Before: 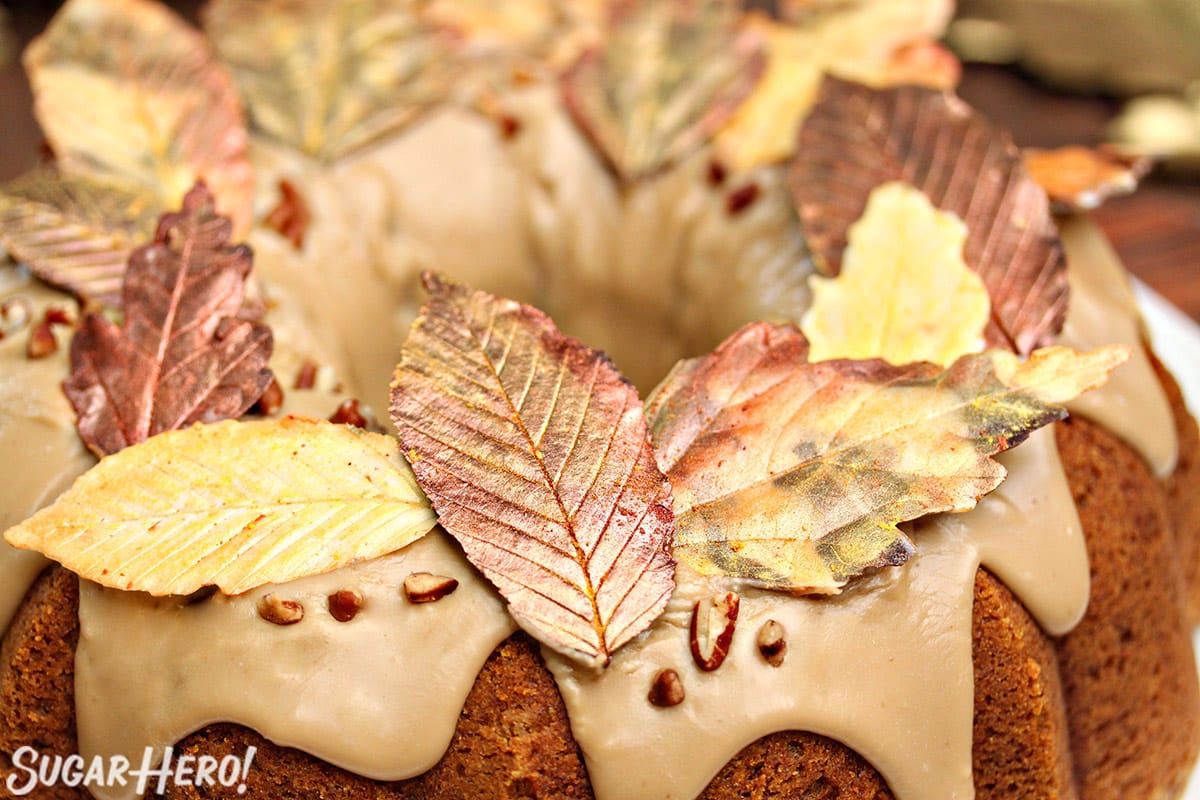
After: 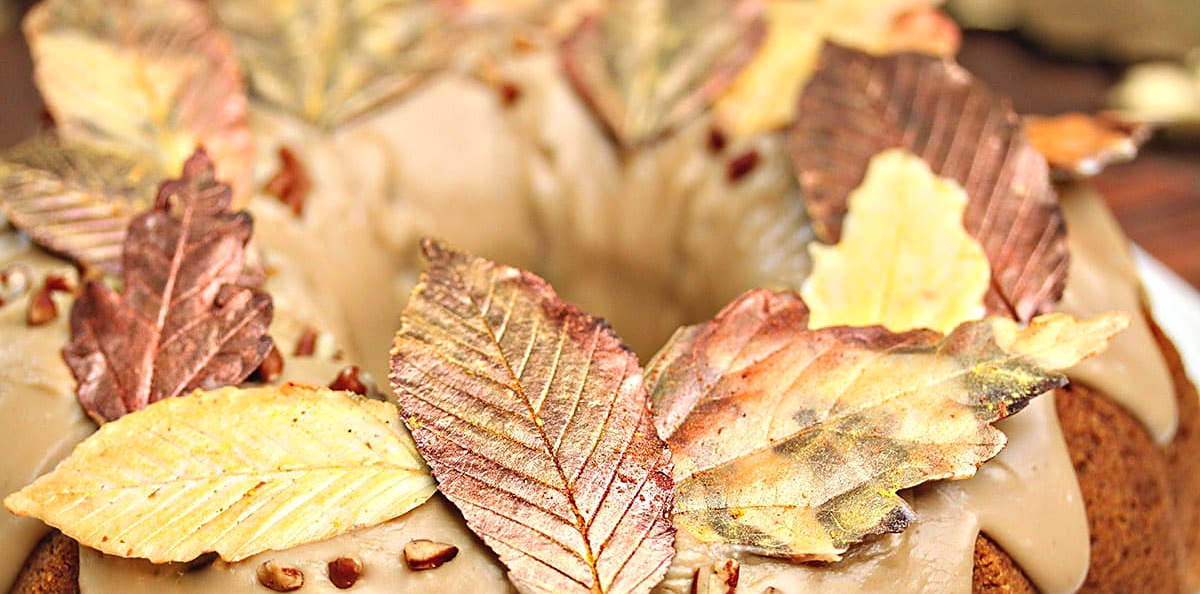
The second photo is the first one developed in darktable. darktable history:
exposure: black level correction -0.004, exposure 0.052 EV, compensate highlight preservation false
sharpen: on, module defaults
crop: top 4.151%, bottom 21.595%
